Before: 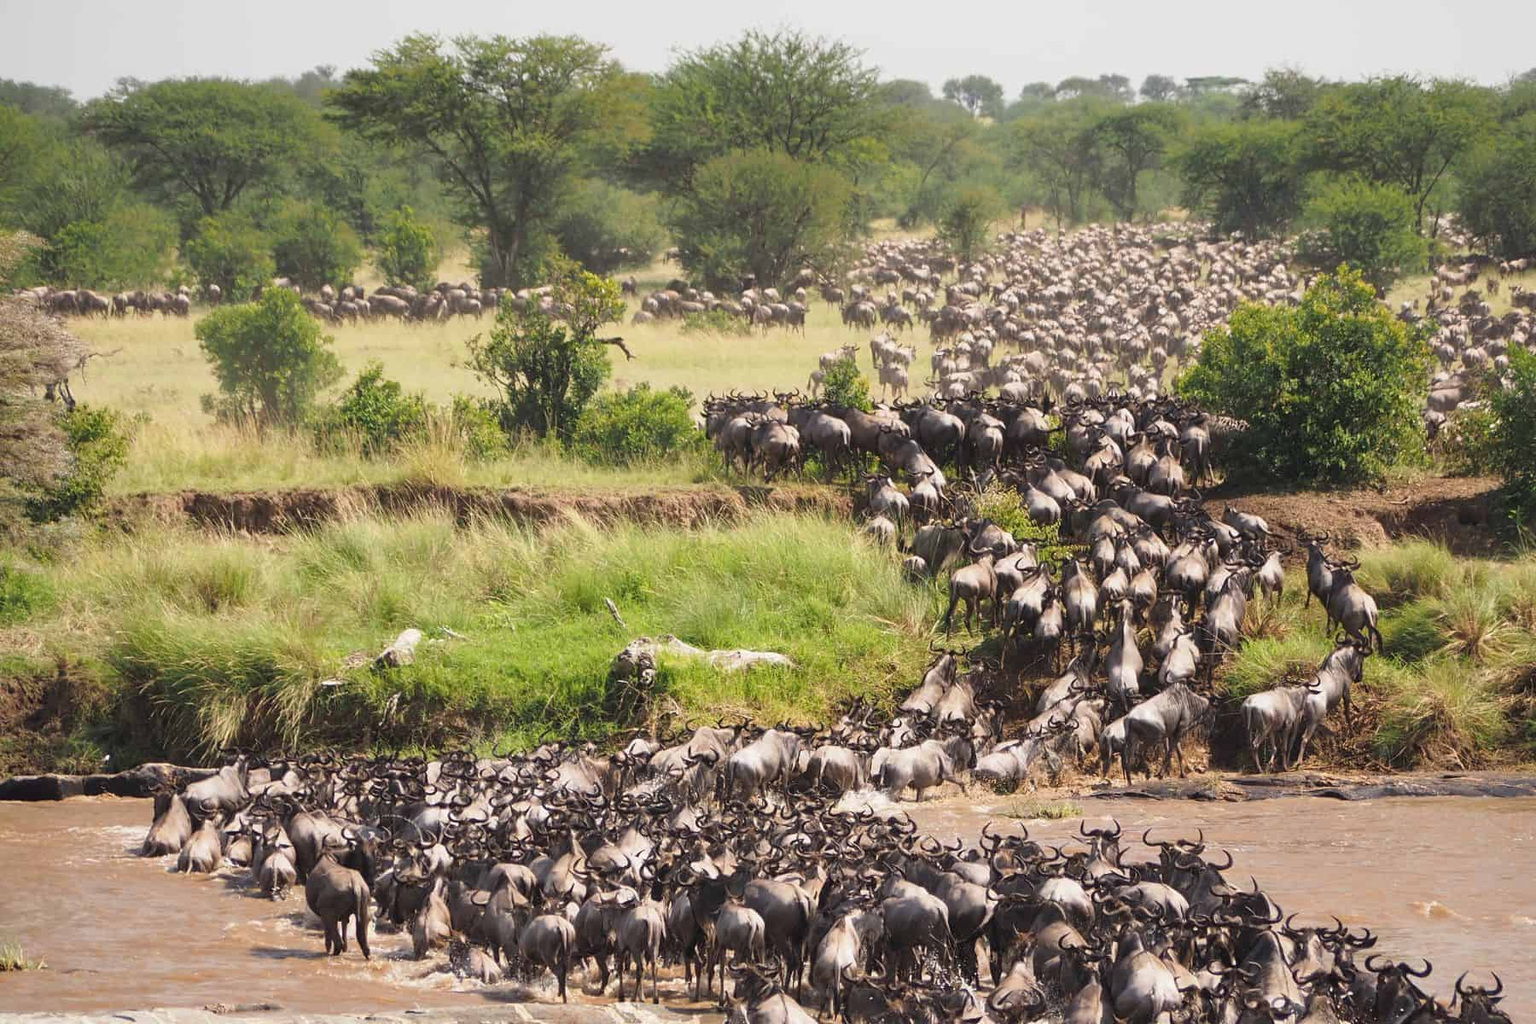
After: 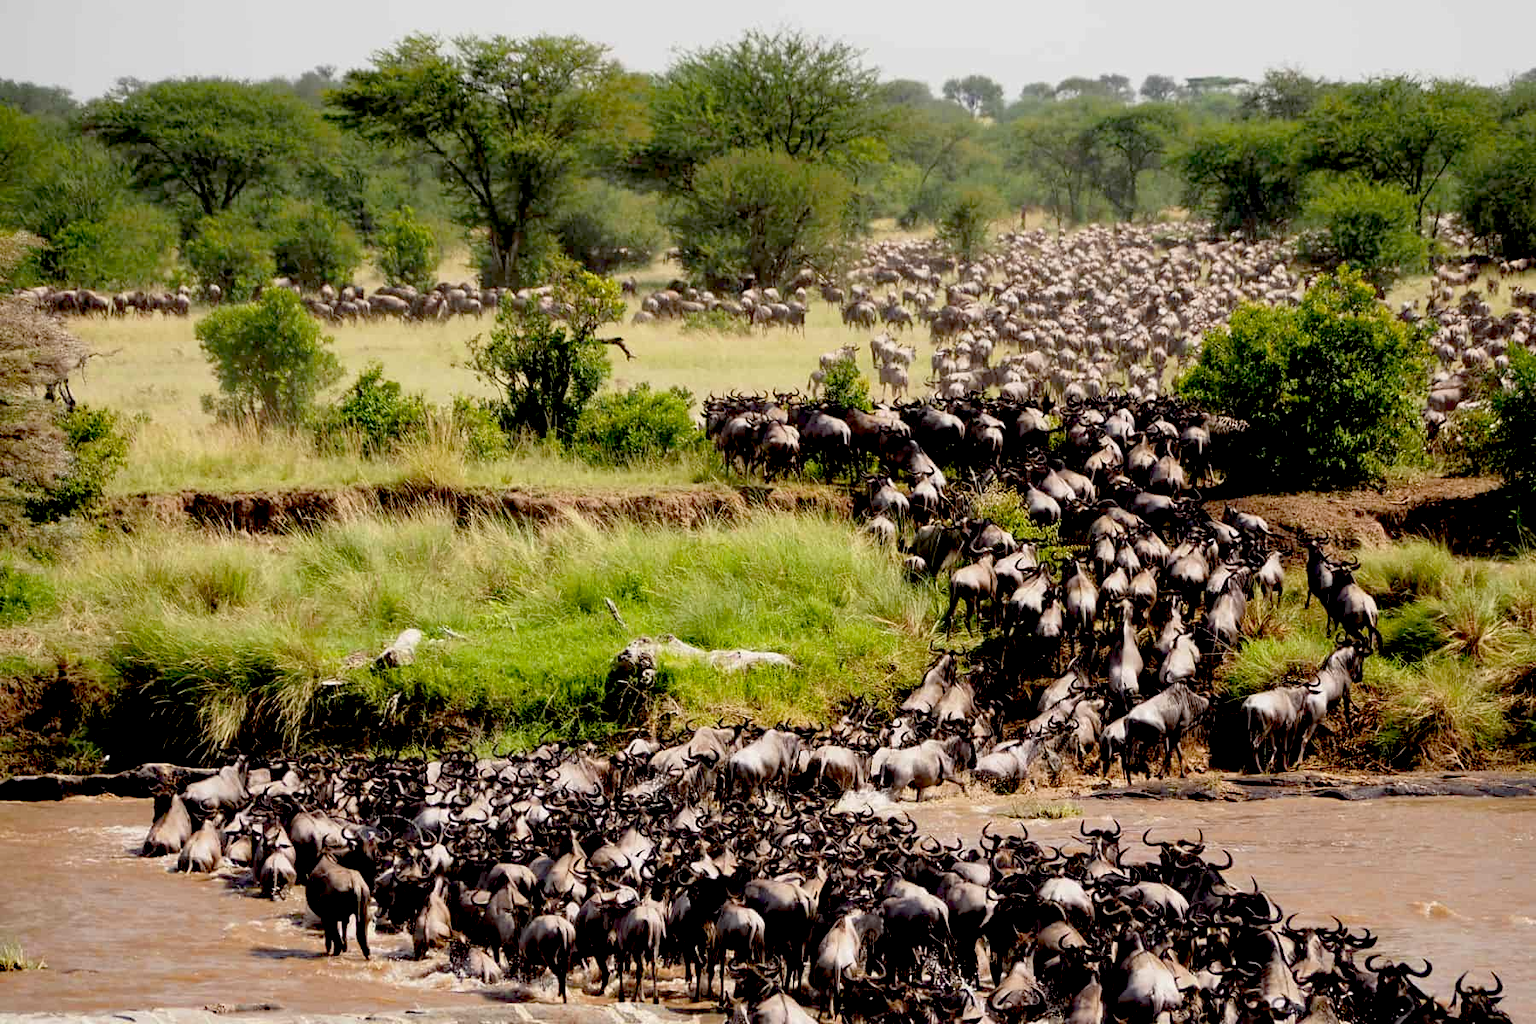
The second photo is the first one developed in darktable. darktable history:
exposure: black level correction 0.056, exposure -0.039 EV, compensate highlight preservation false
